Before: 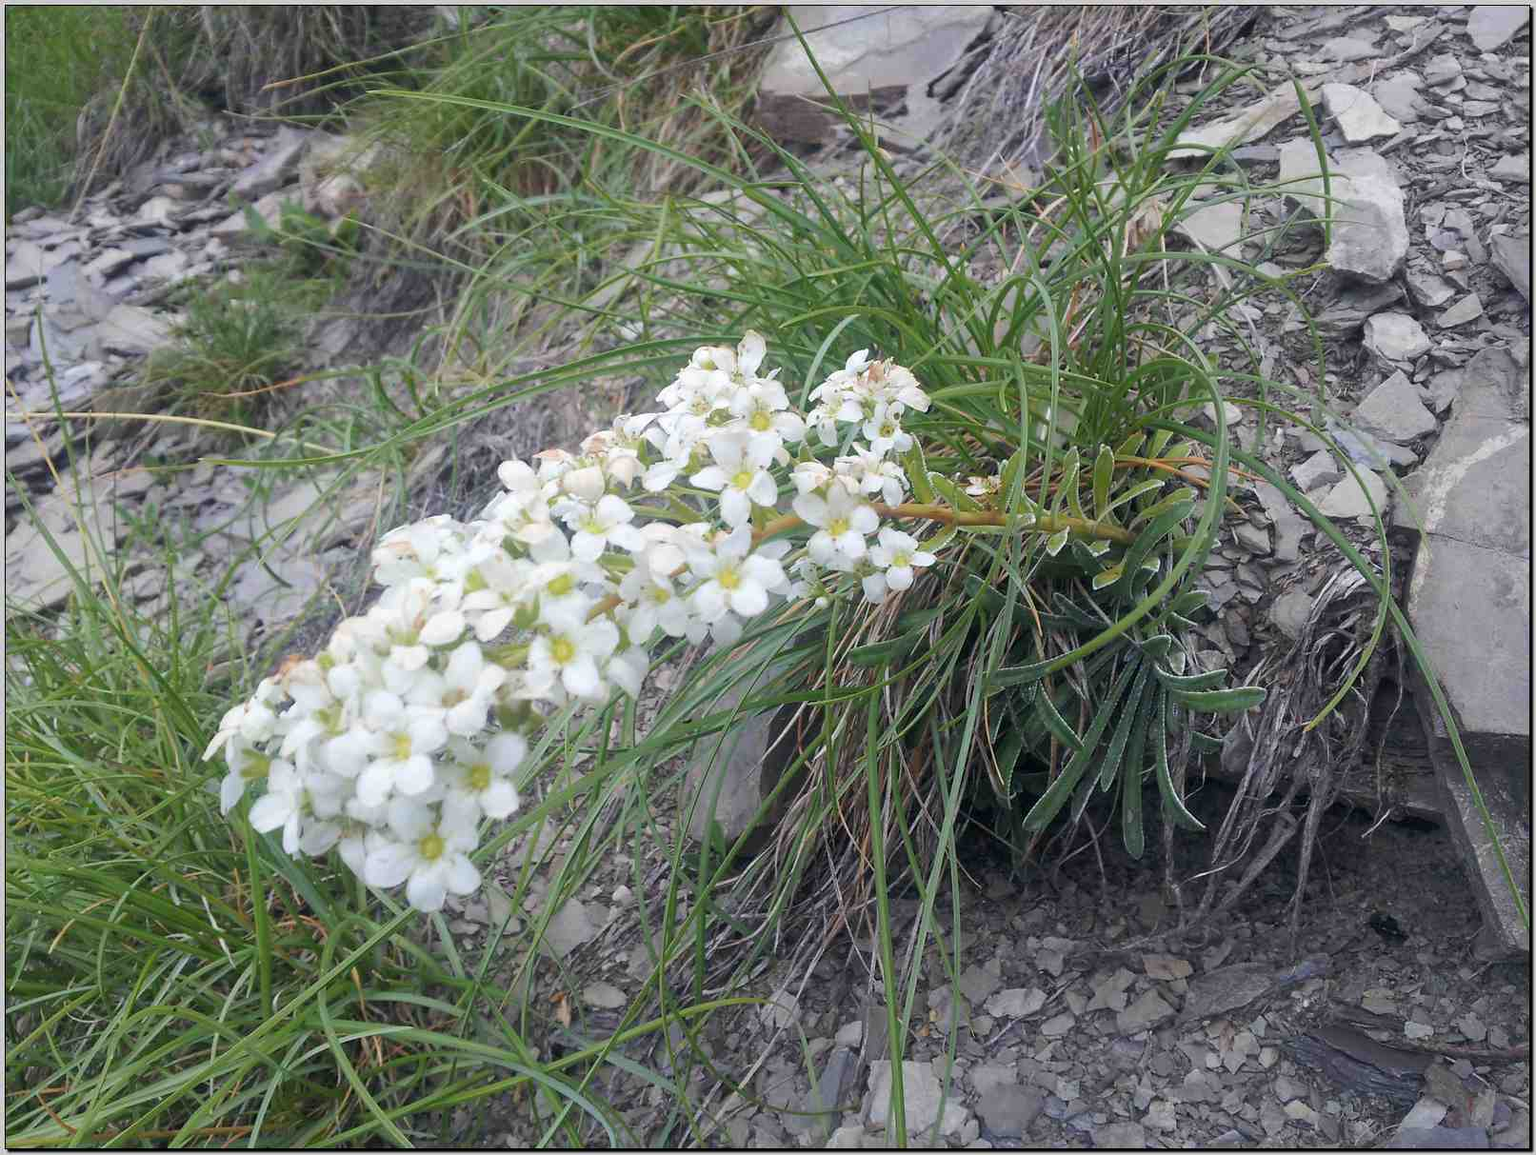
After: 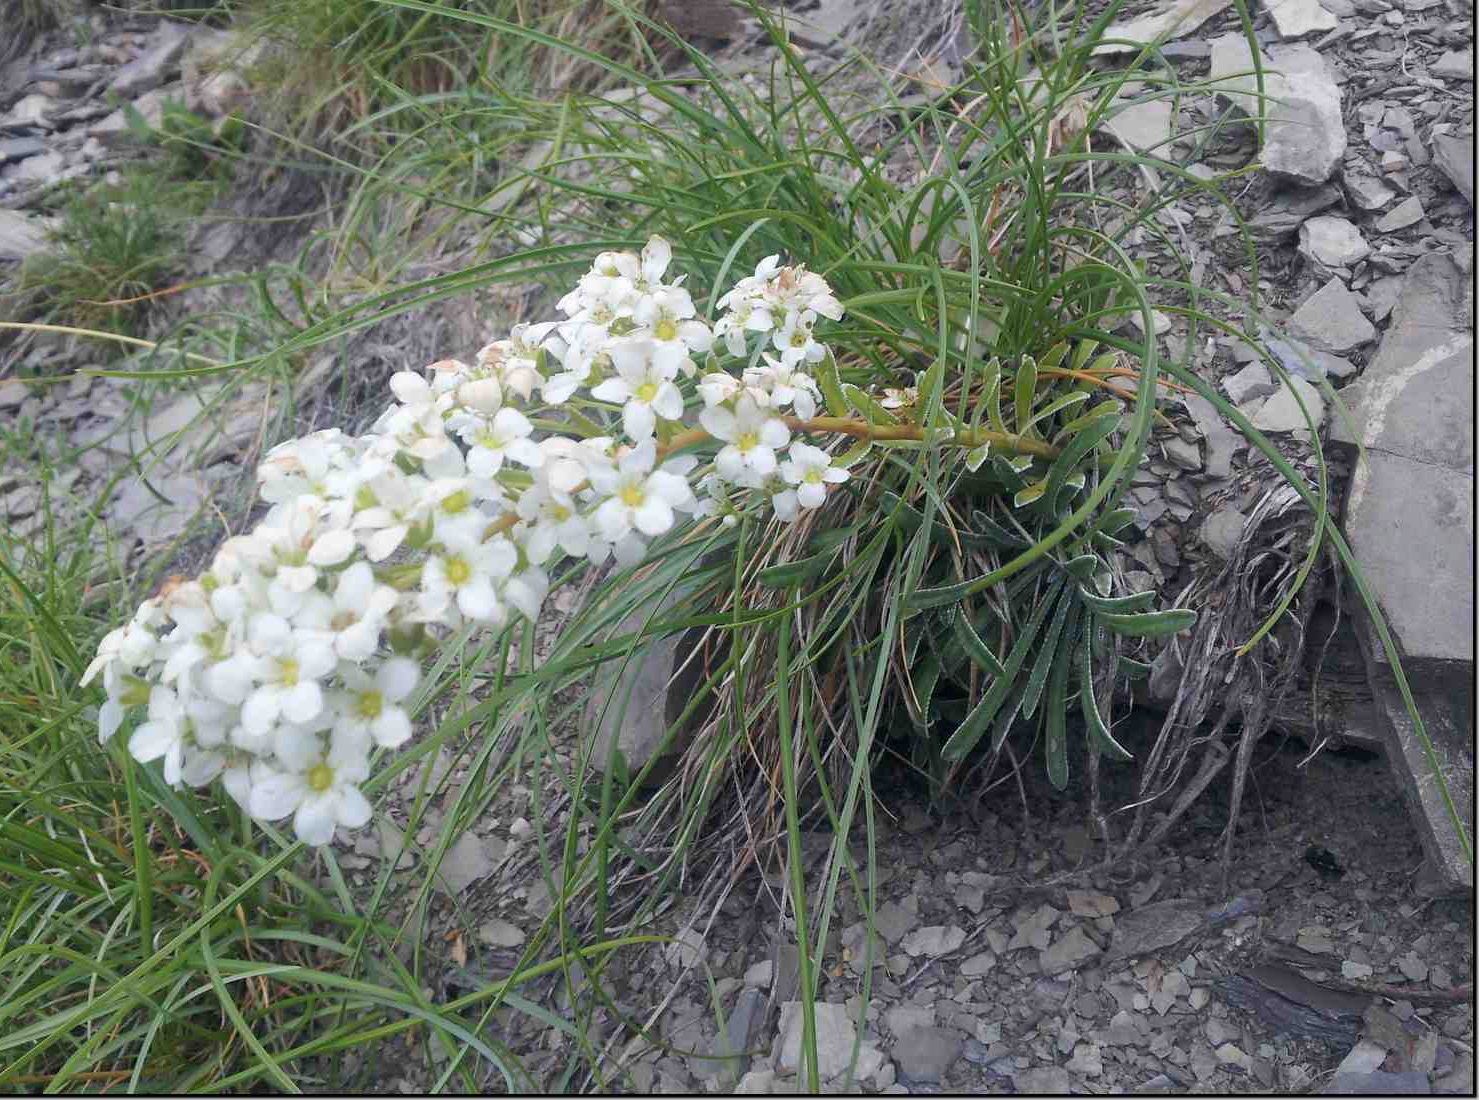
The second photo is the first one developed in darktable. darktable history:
crop and rotate: left 8.285%, top 9.294%
exposure: exposure -0.011 EV, compensate highlight preservation false
